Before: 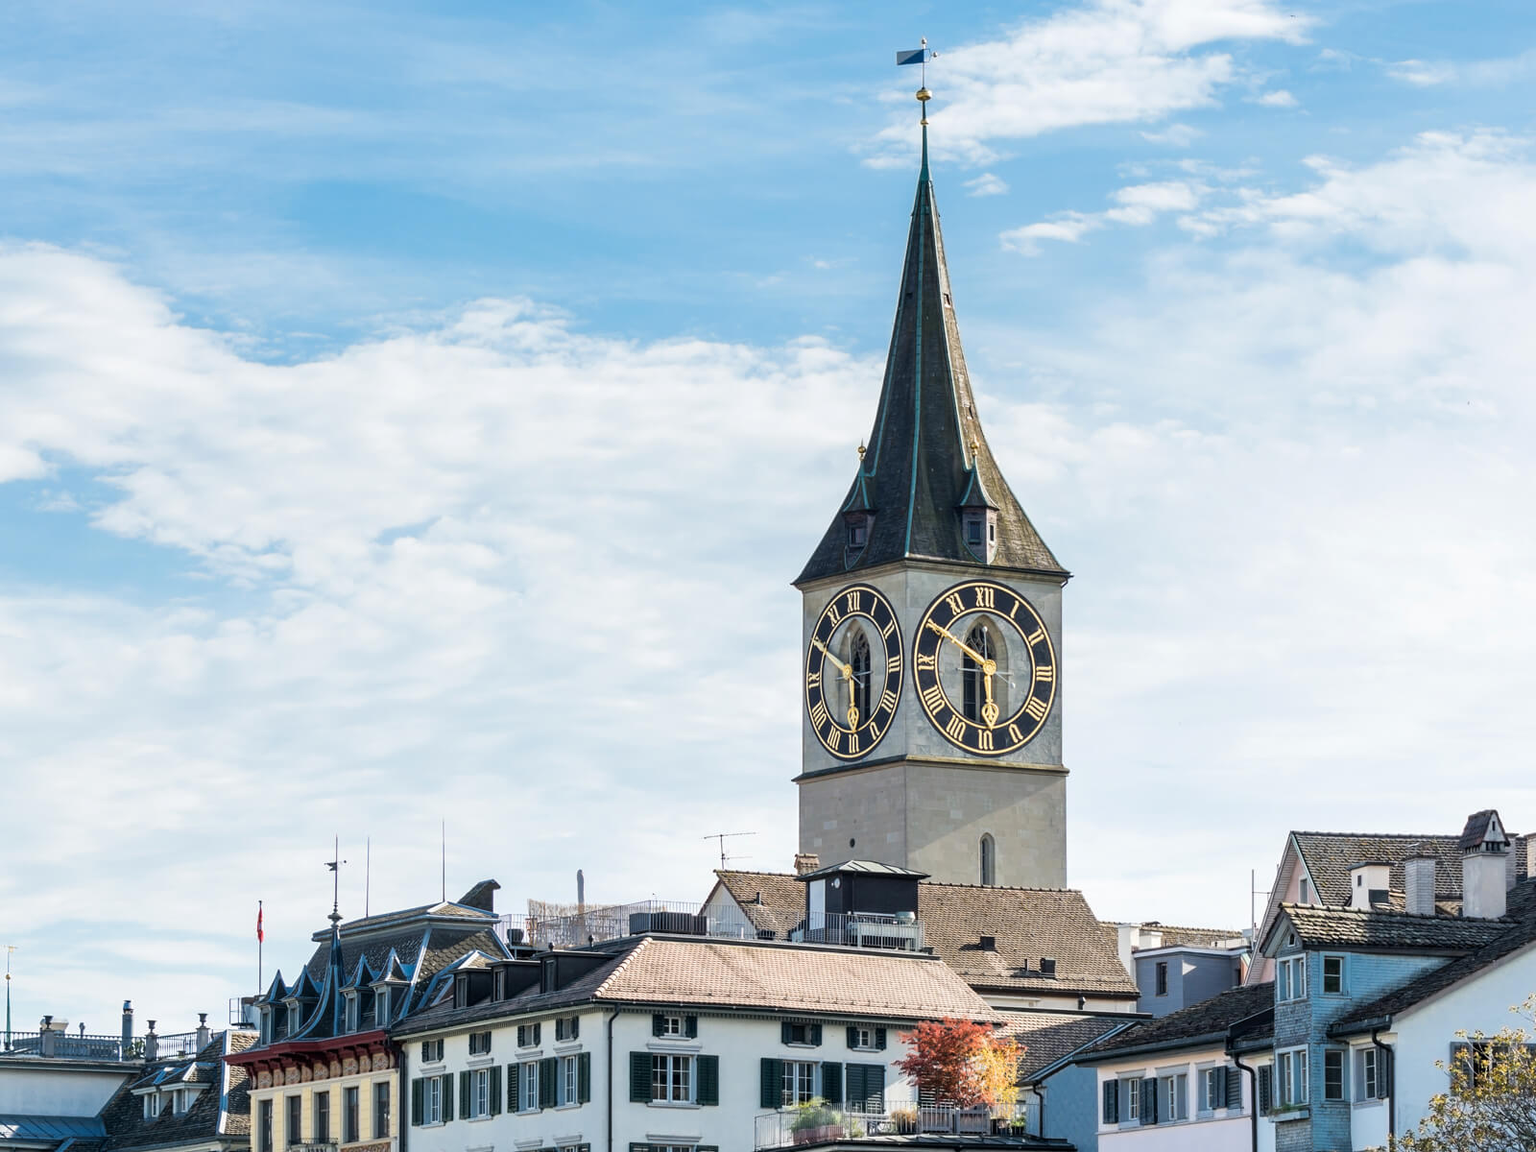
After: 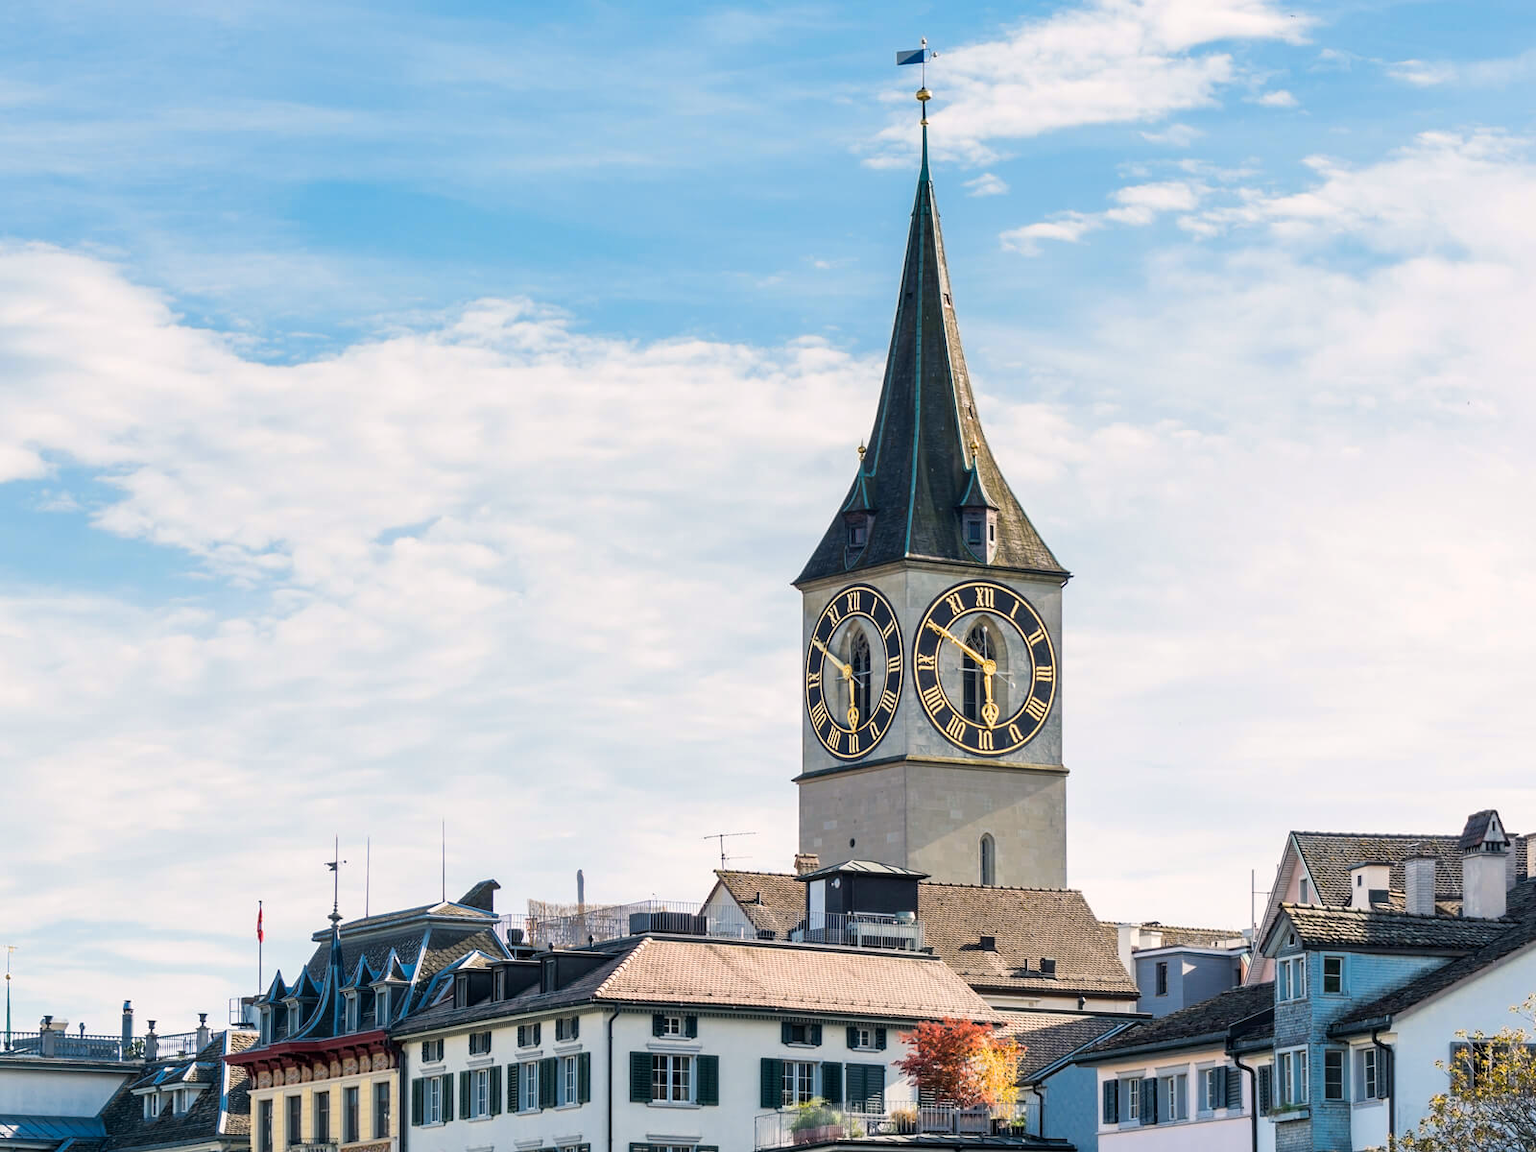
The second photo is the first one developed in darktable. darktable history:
color balance rgb: highlights gain › chroma 1.415%, highlights gain › hue 50.98°, linear chroma grading › global chroma 13.328%, perceptual saturation grading › global saturation 0.653%
